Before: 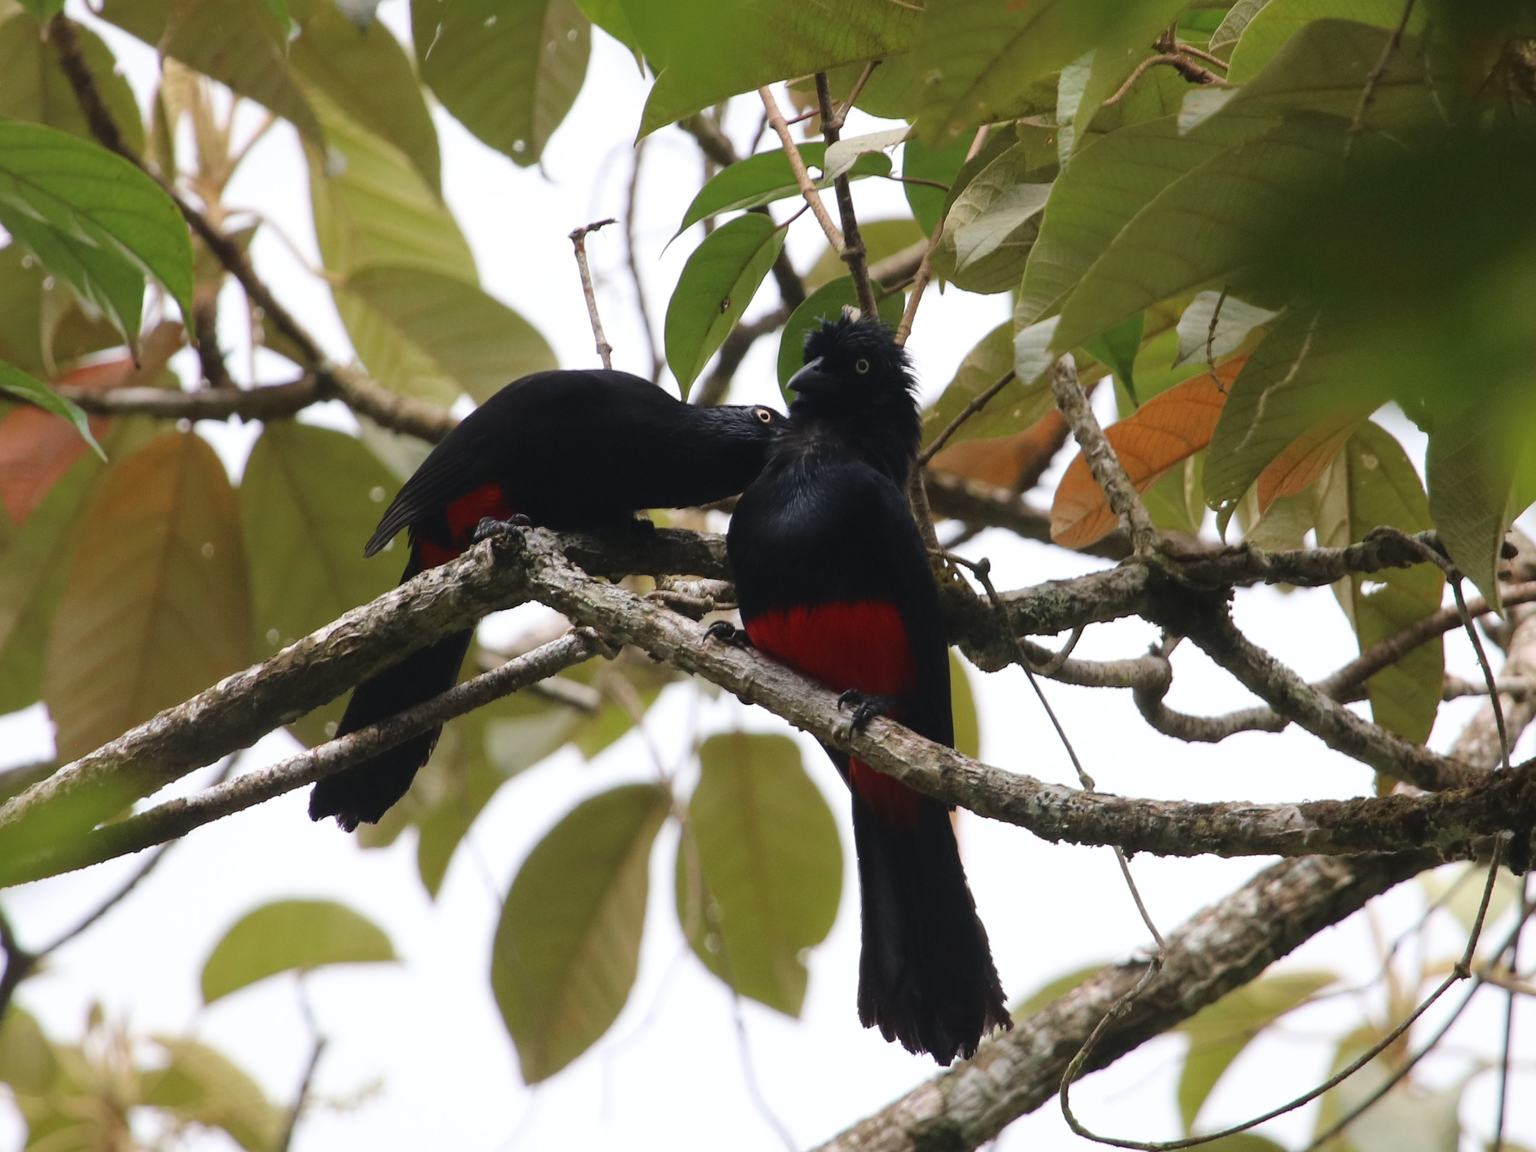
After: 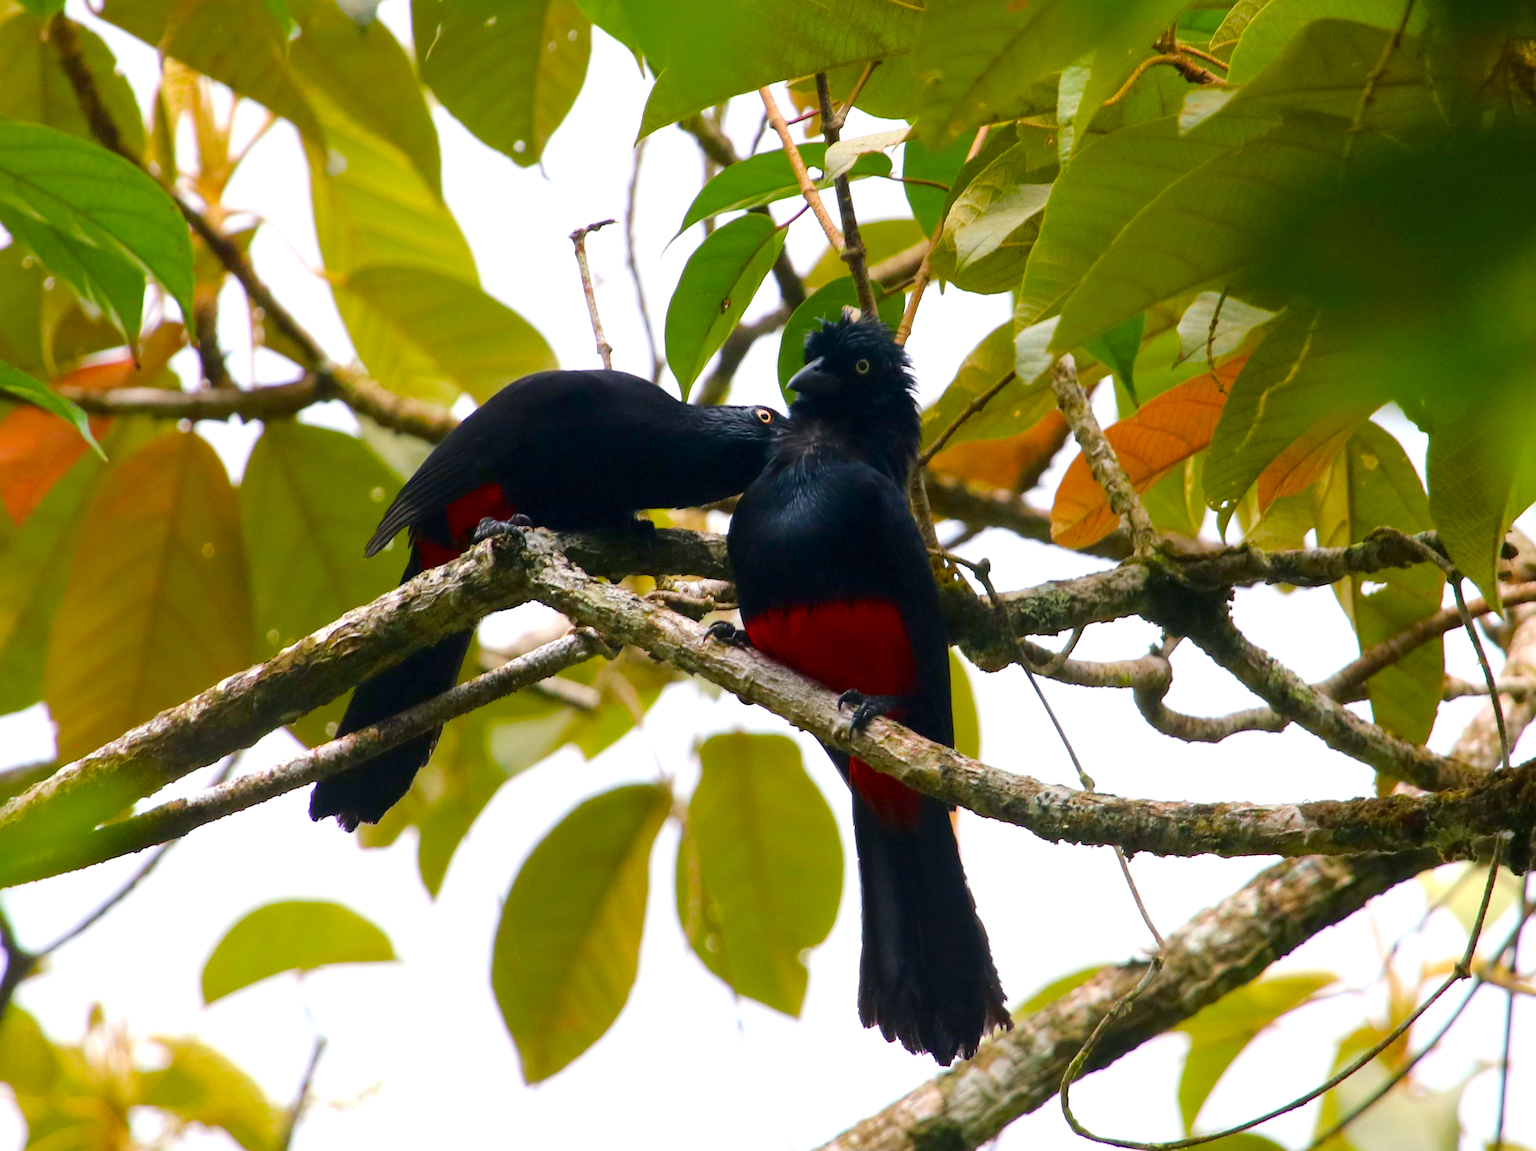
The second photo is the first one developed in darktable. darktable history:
contrast brightness saturation: saturation 0.125
color balance rgb: shadows lift › chroma 2.054%, shadows lift › hue 214.32°, global offset › luminance -0.484%, linear chroma grading › shadows 9.721%, linear chroma grading › highlights 9.815%, linear chroma grading › global chroma 14.349%, linear chroma grading › mid-tones 14.579%, perceptual saturation grading › global saturation 30.097%, perceptual brilliance grading › global brilliance 9.898%, perceptual brilliance grading › shadows 15.468%
